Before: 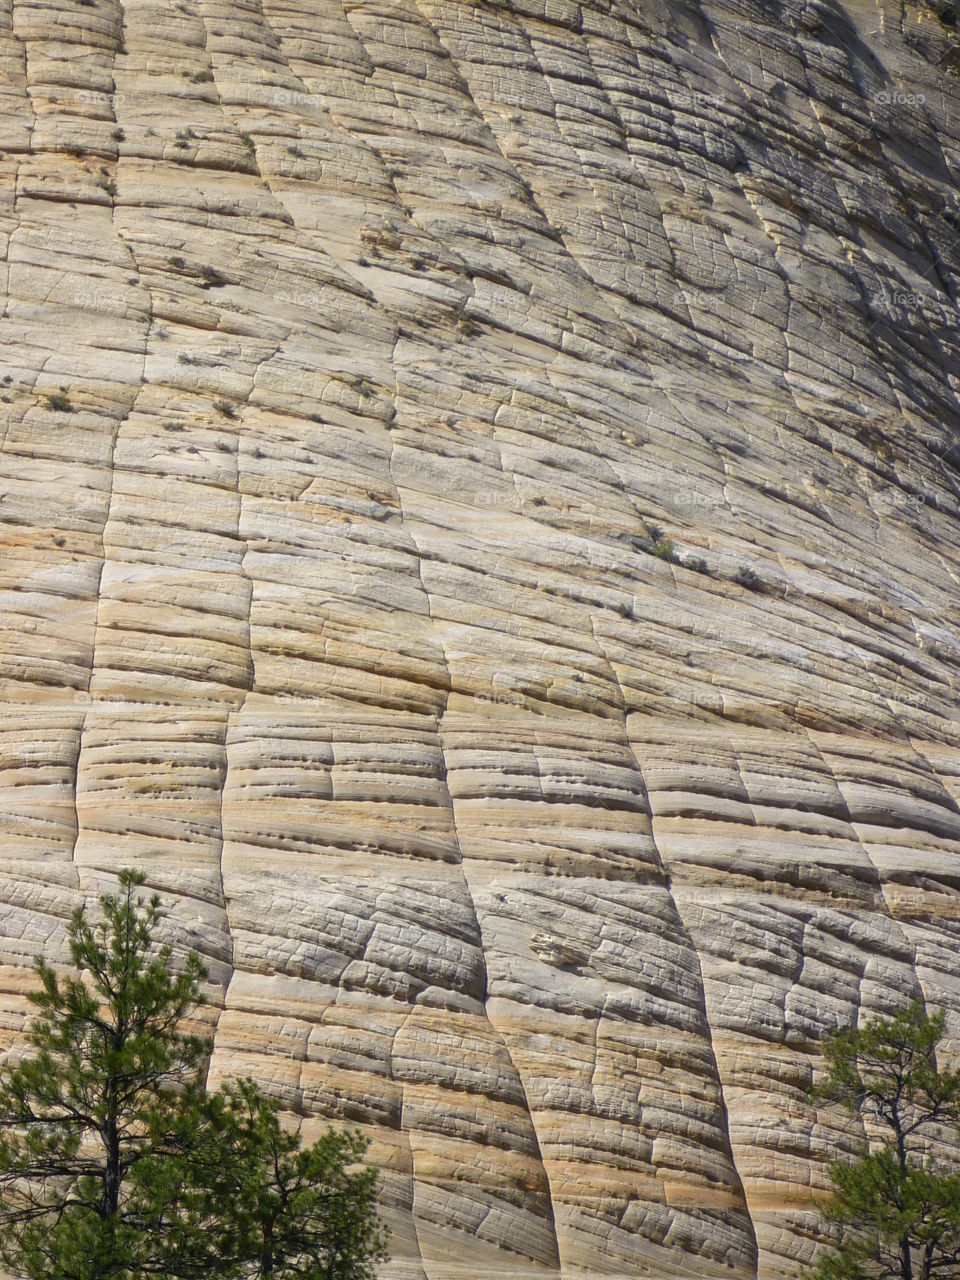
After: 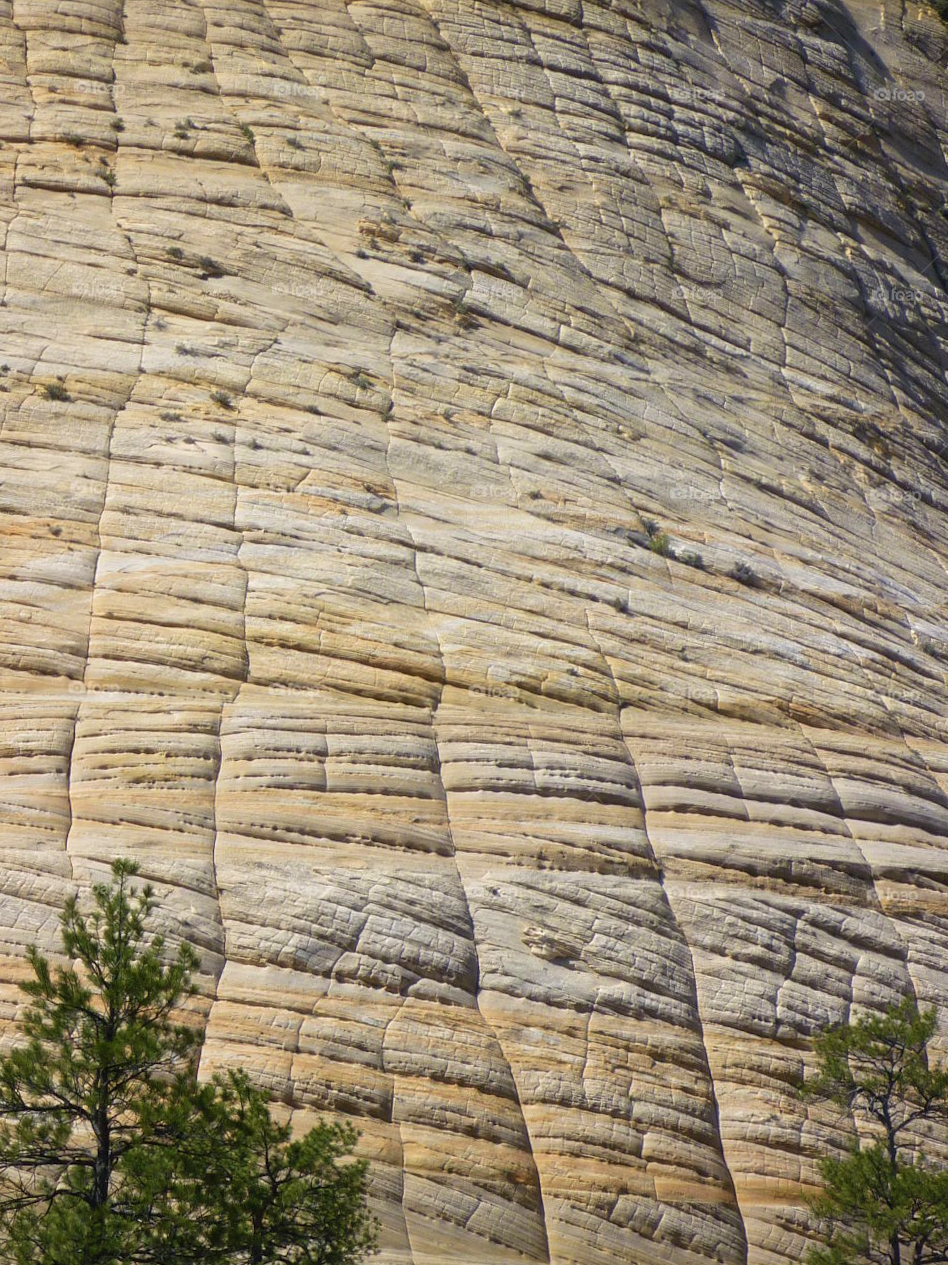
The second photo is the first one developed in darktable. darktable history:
crop and rotate: angle -0.5°
velvia: on, module defaults
